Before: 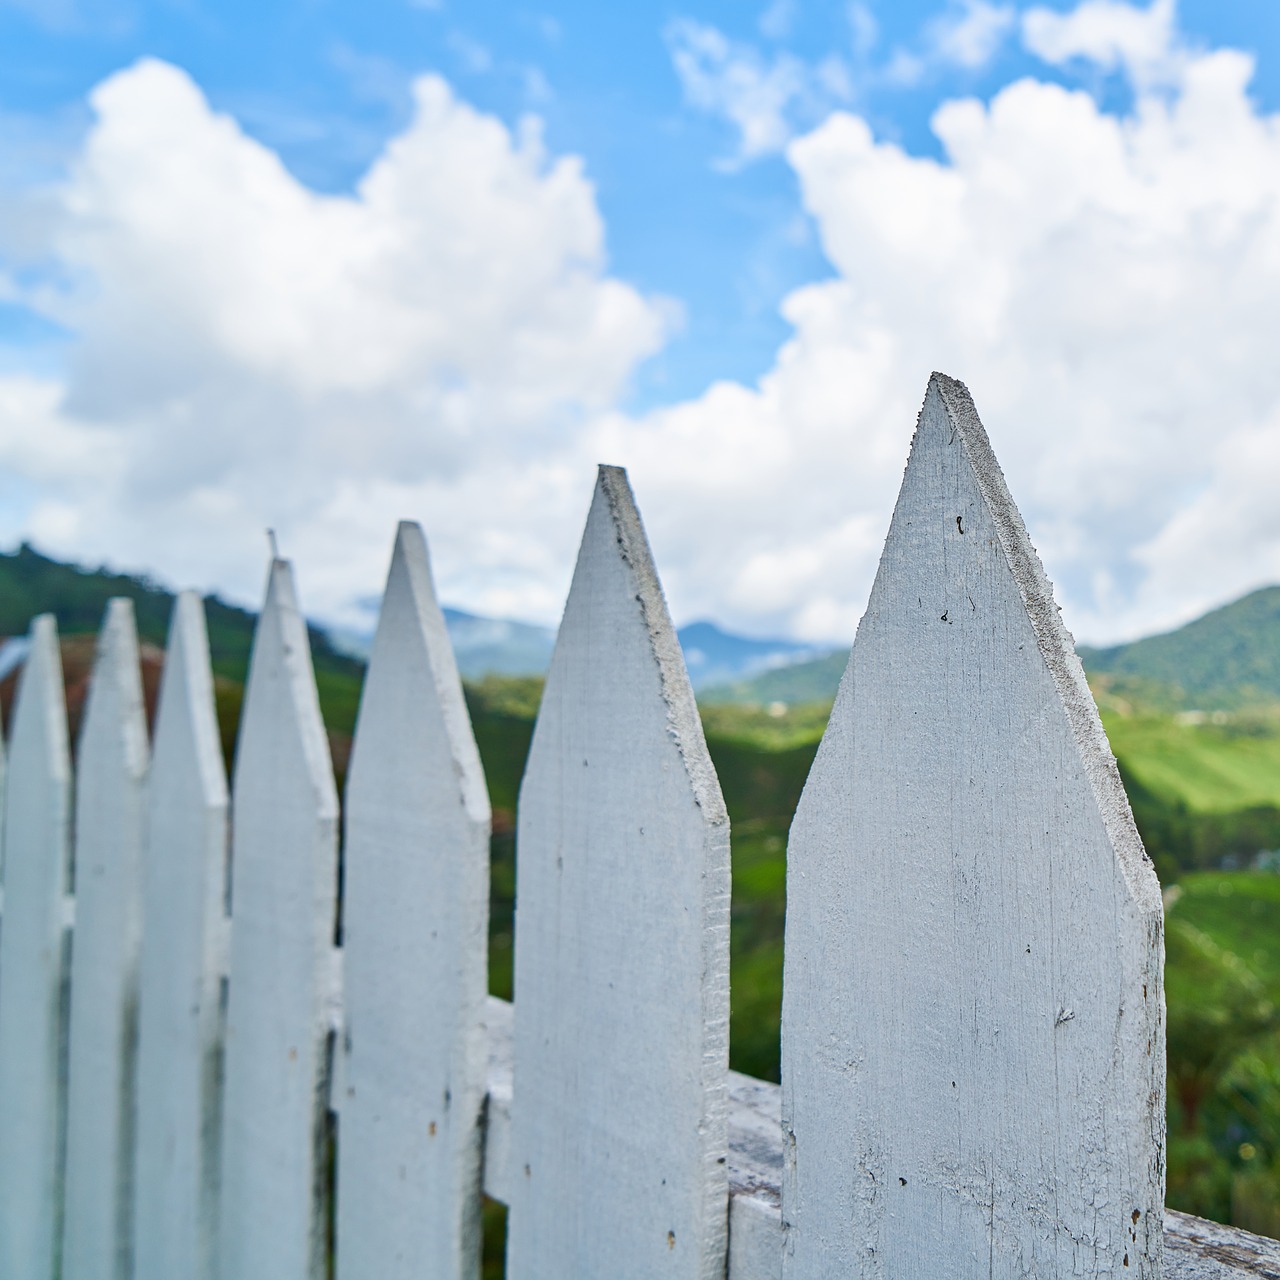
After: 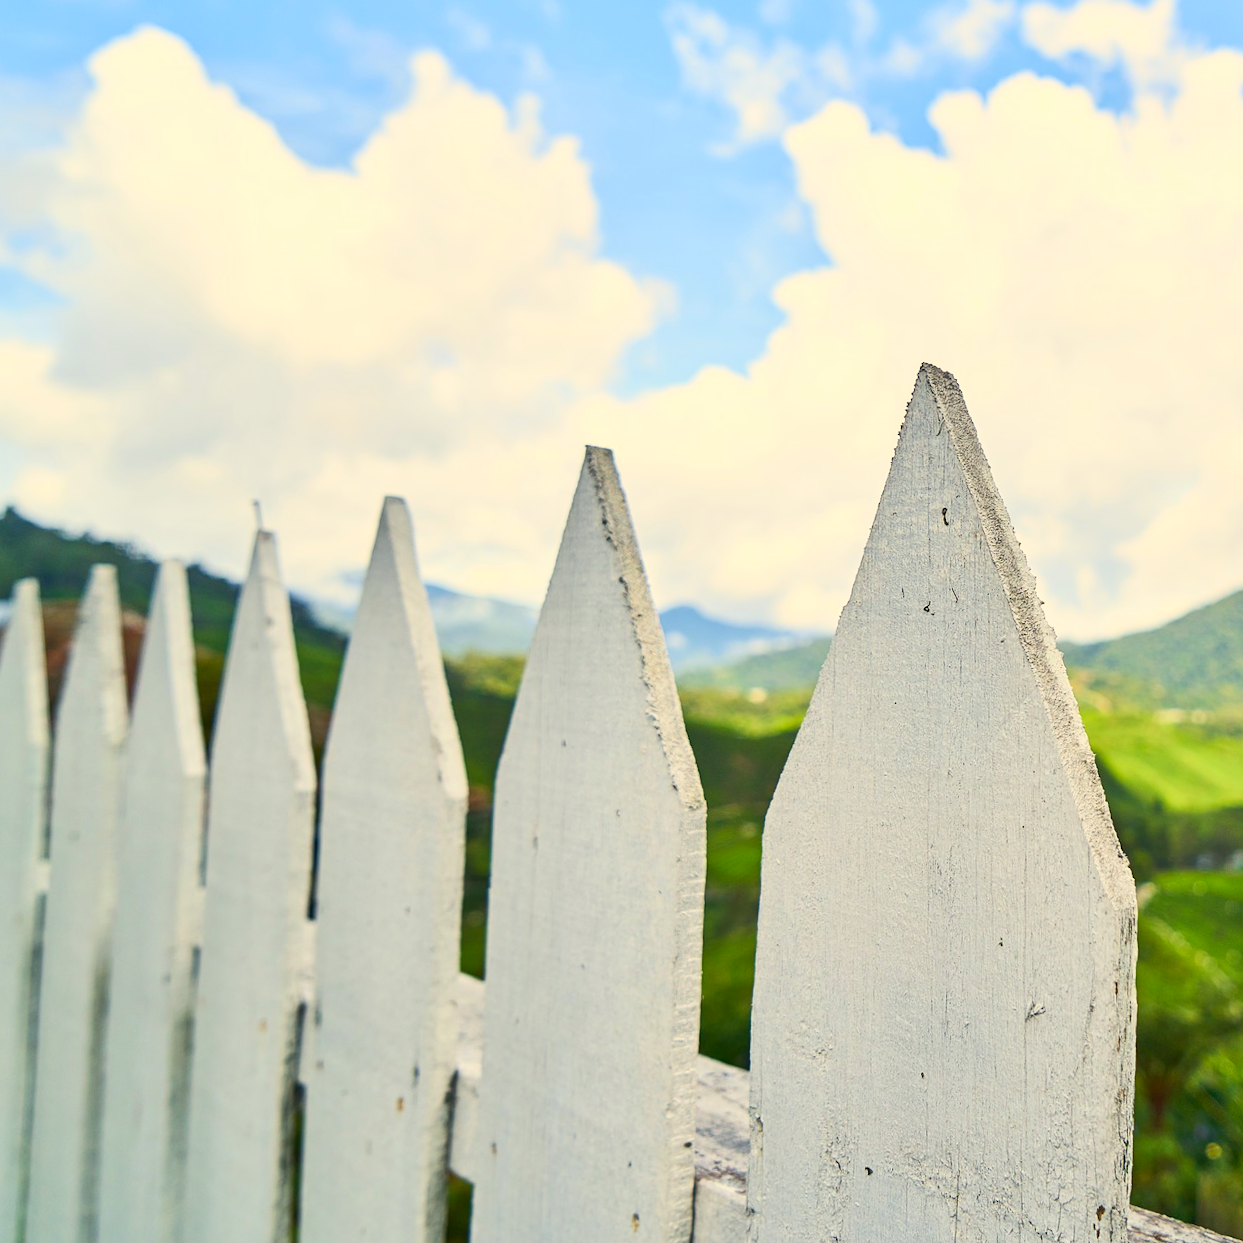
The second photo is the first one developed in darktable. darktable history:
crop and rotate: angle -1.69°
contrast brightness saturation: contrast 0.2, brightness 0.16, saturation 0.22
color correction: highlights a* 2.72, highlights b* 22.8
